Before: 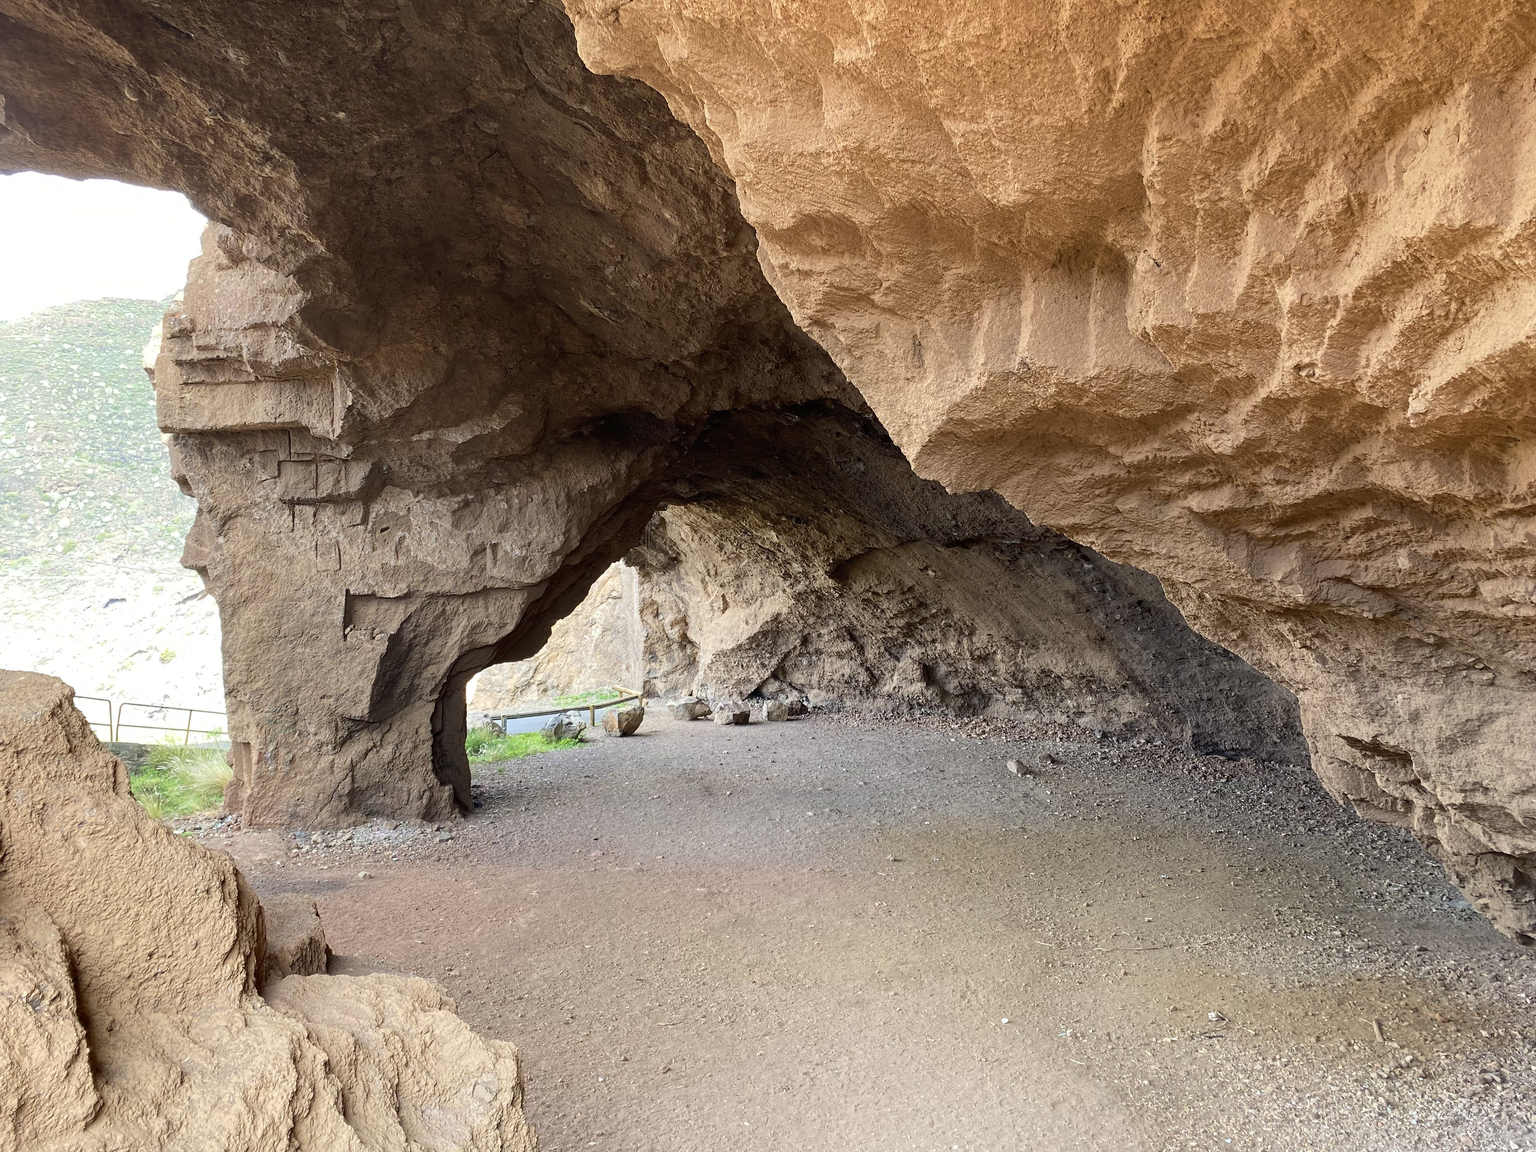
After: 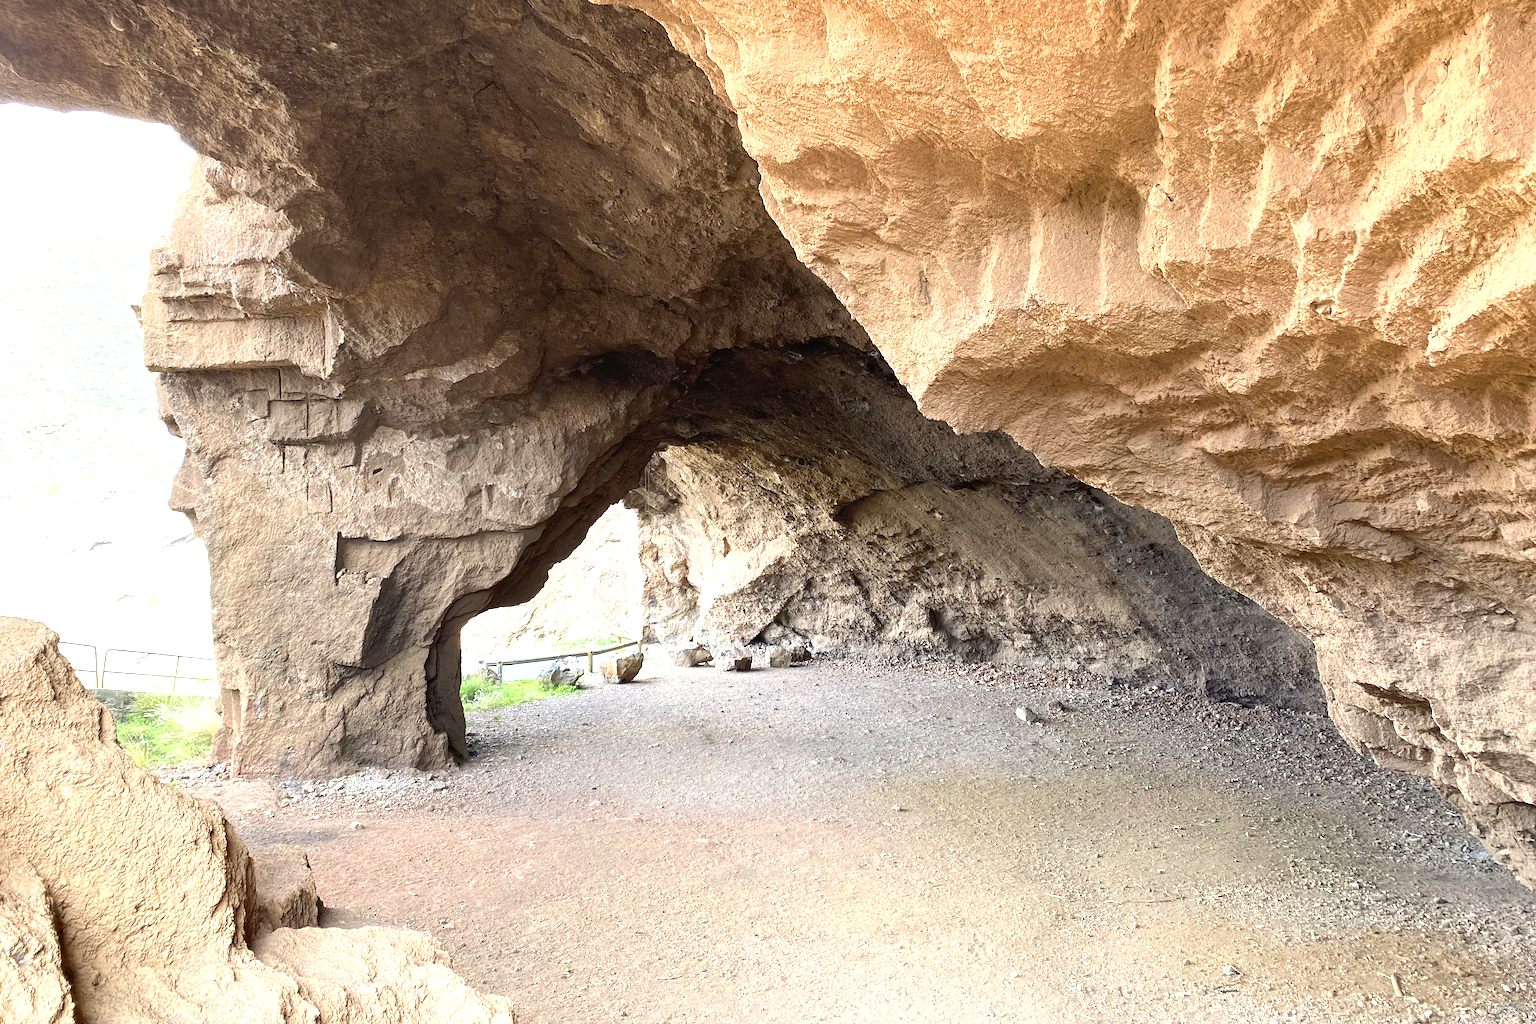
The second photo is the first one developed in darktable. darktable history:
crop: left 1.131%, top 6.165%, right 1.388%, bottom 7.15%
tone equalizer: luminance estimator HSV value / RGB max
exposure: black level correction 0, exposure 0.891 EV, compensate highlight preservation false
